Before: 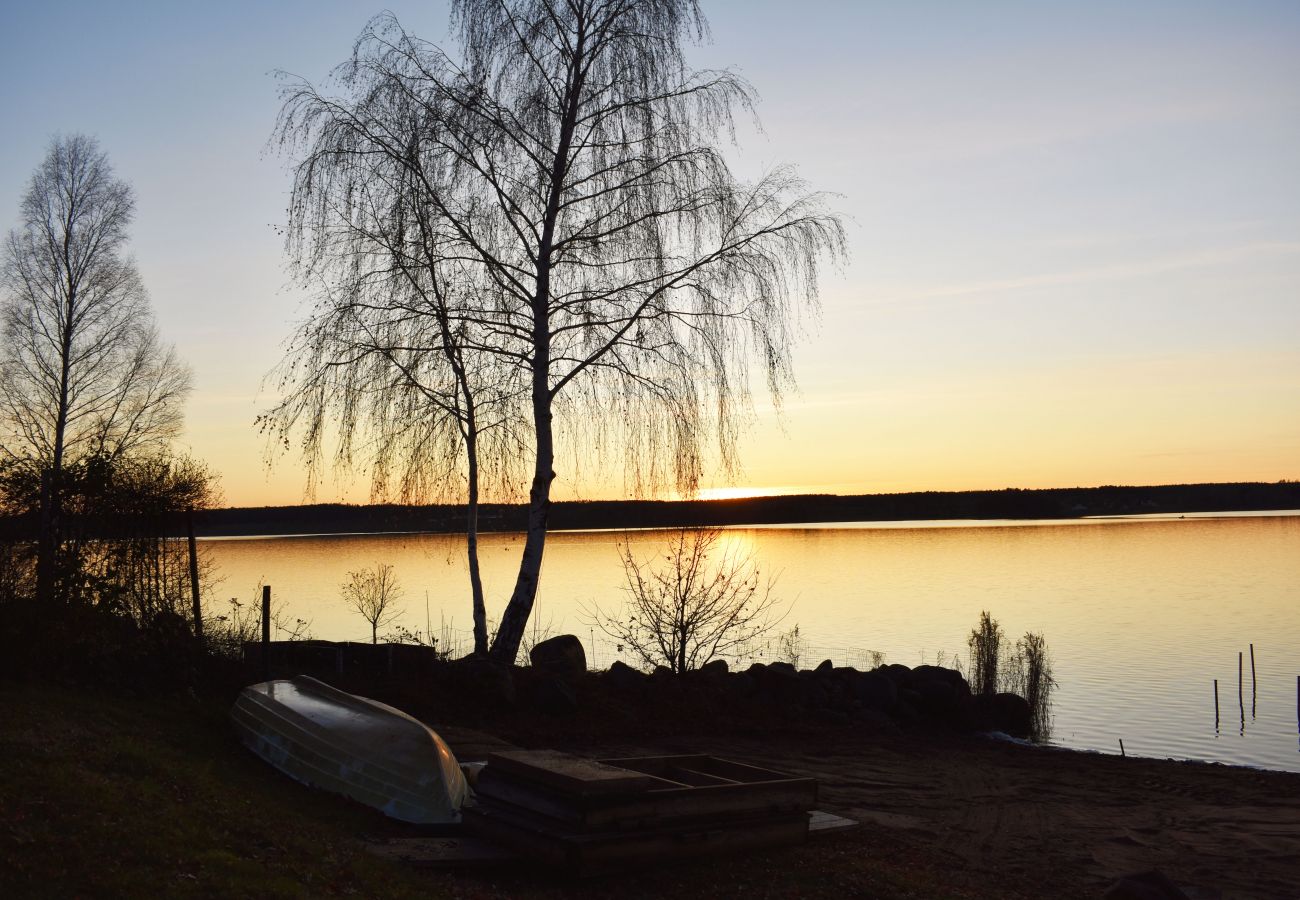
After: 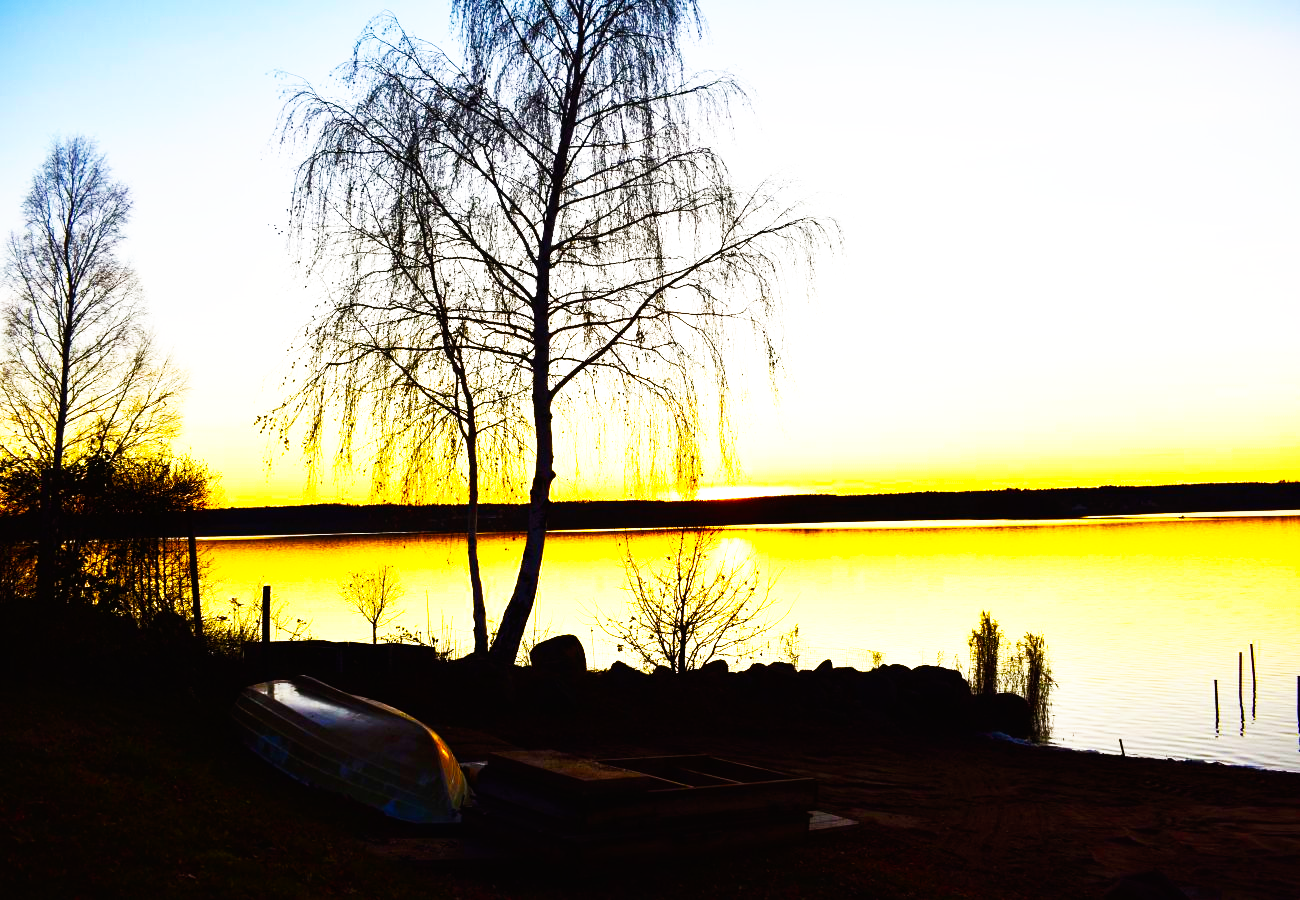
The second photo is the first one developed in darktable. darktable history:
base curve: curves: ch0 [(0, 0) (0.007, 0.004) (0.027, 0.03) (0.046, 0.07) (0.207, 0.54) (0.442, 0.872) (0.673, 0.972) (1, 1)], preserve colors none
color balance rgb: linear chroma grading › global chroma 42.54%, perceptual saturation grading › global saturation 37.006%, perceptual saturation grading › shadows 34.847%, perceptual brilliance grading › highlights 3.431%, perceptual brilliance grading › mid-tones -19.159%, perceptual brilliance grading › shadows -42.025%
tone equalizer: edges refinement/feathering 500, mask exposure compensation -1.57 EV, preserve details no
exposure: black level correction 0, exposure 0.499 EV, compensate exposure bias true, compensate highlight preservation false
